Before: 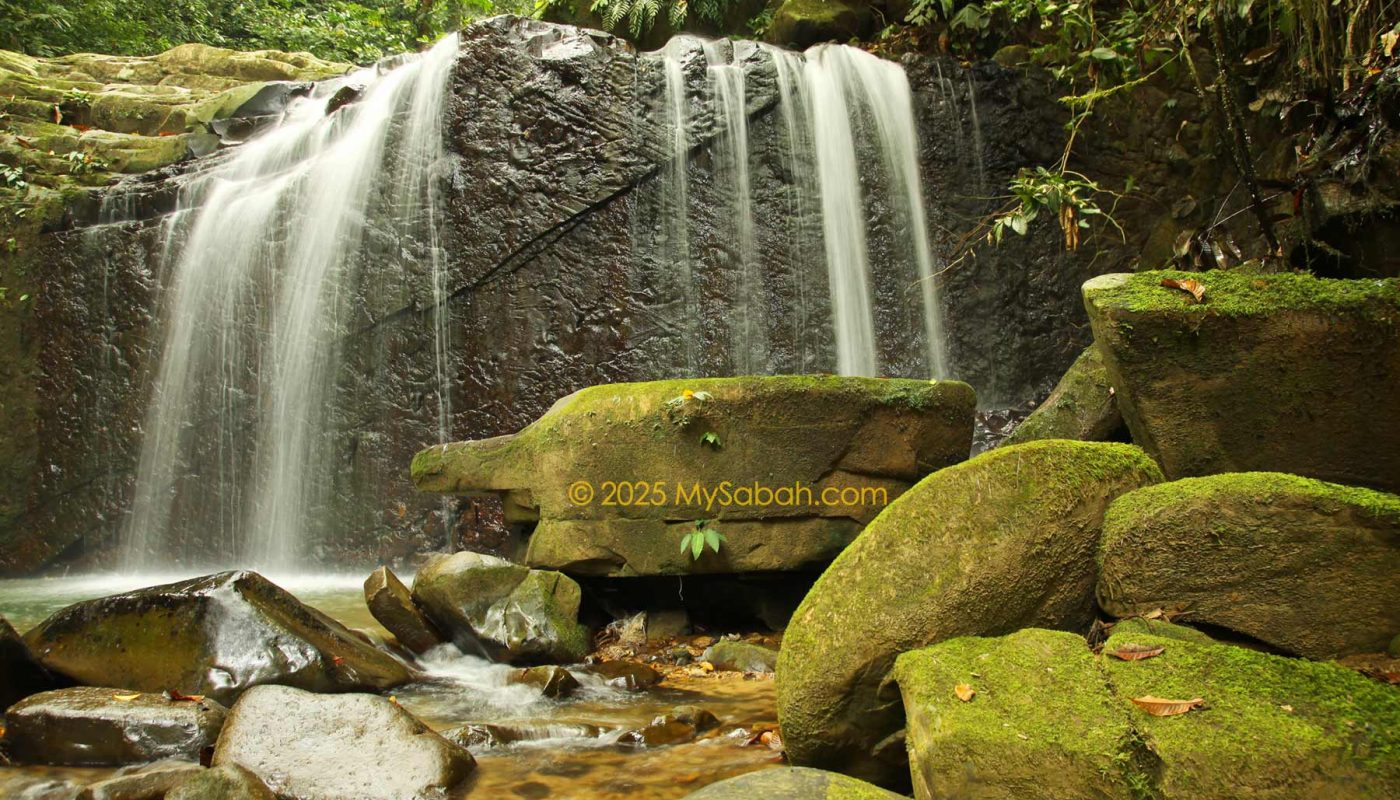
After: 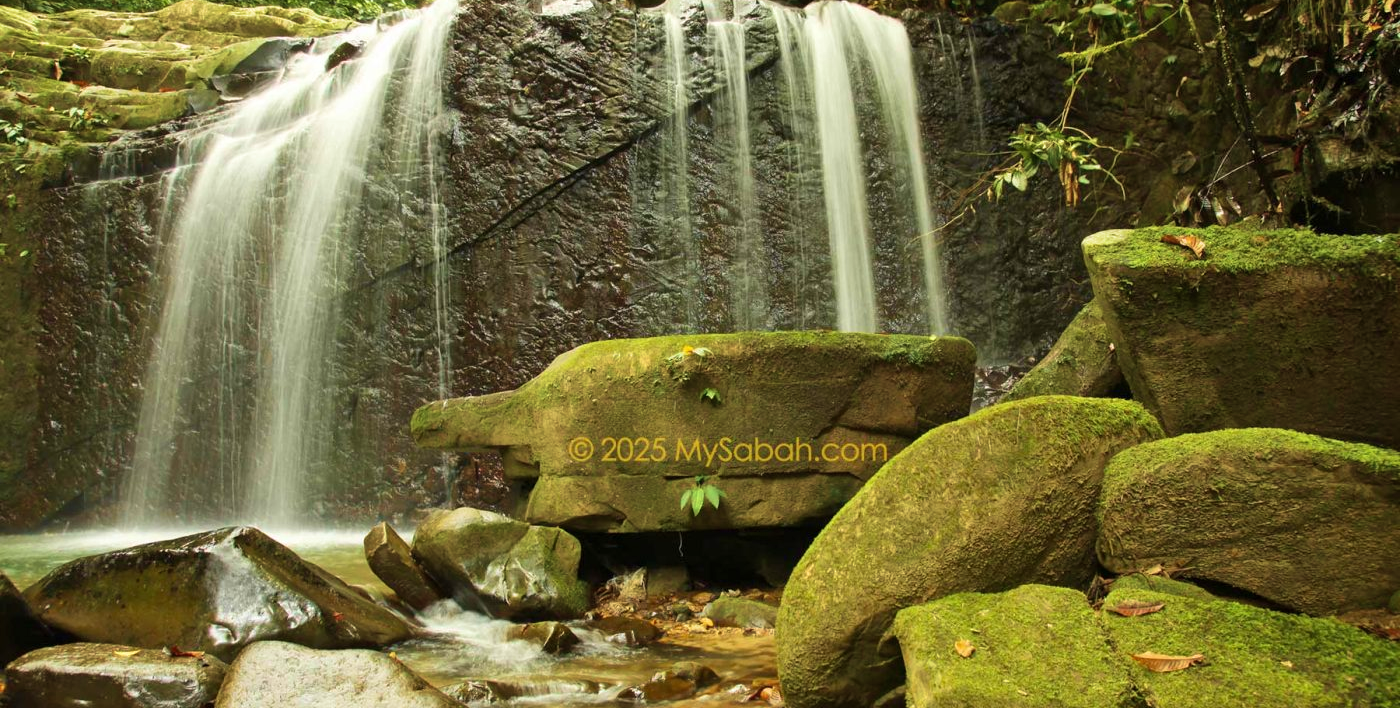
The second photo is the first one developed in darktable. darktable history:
shadows and highlights: shadows 36.73, highlights -27.1, soften with gaussian
crop and rotate: top 5.581%, bottom 5.807%
velvia: strength 44.71%
